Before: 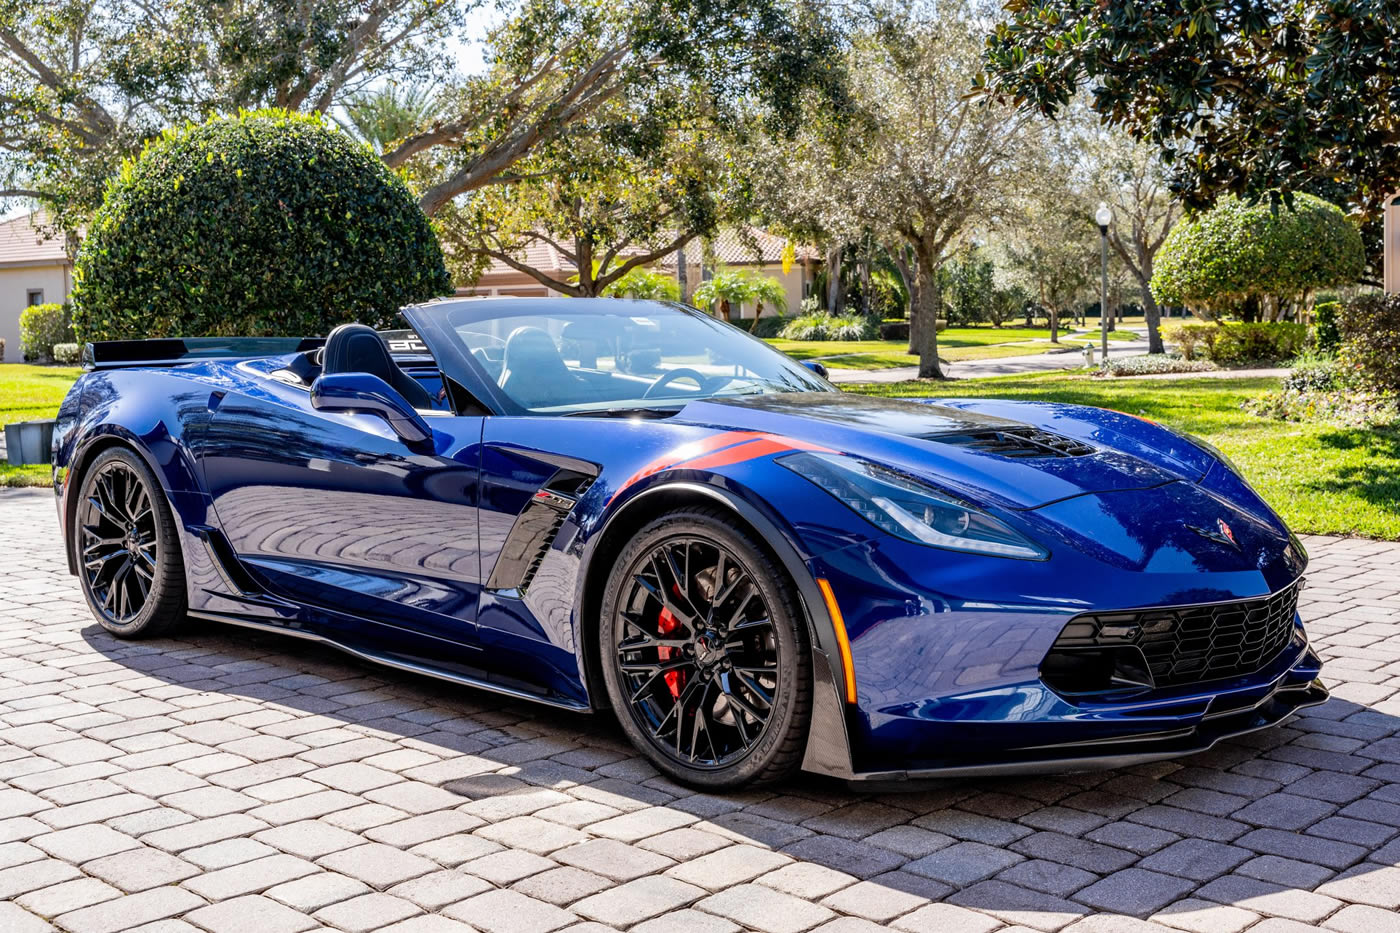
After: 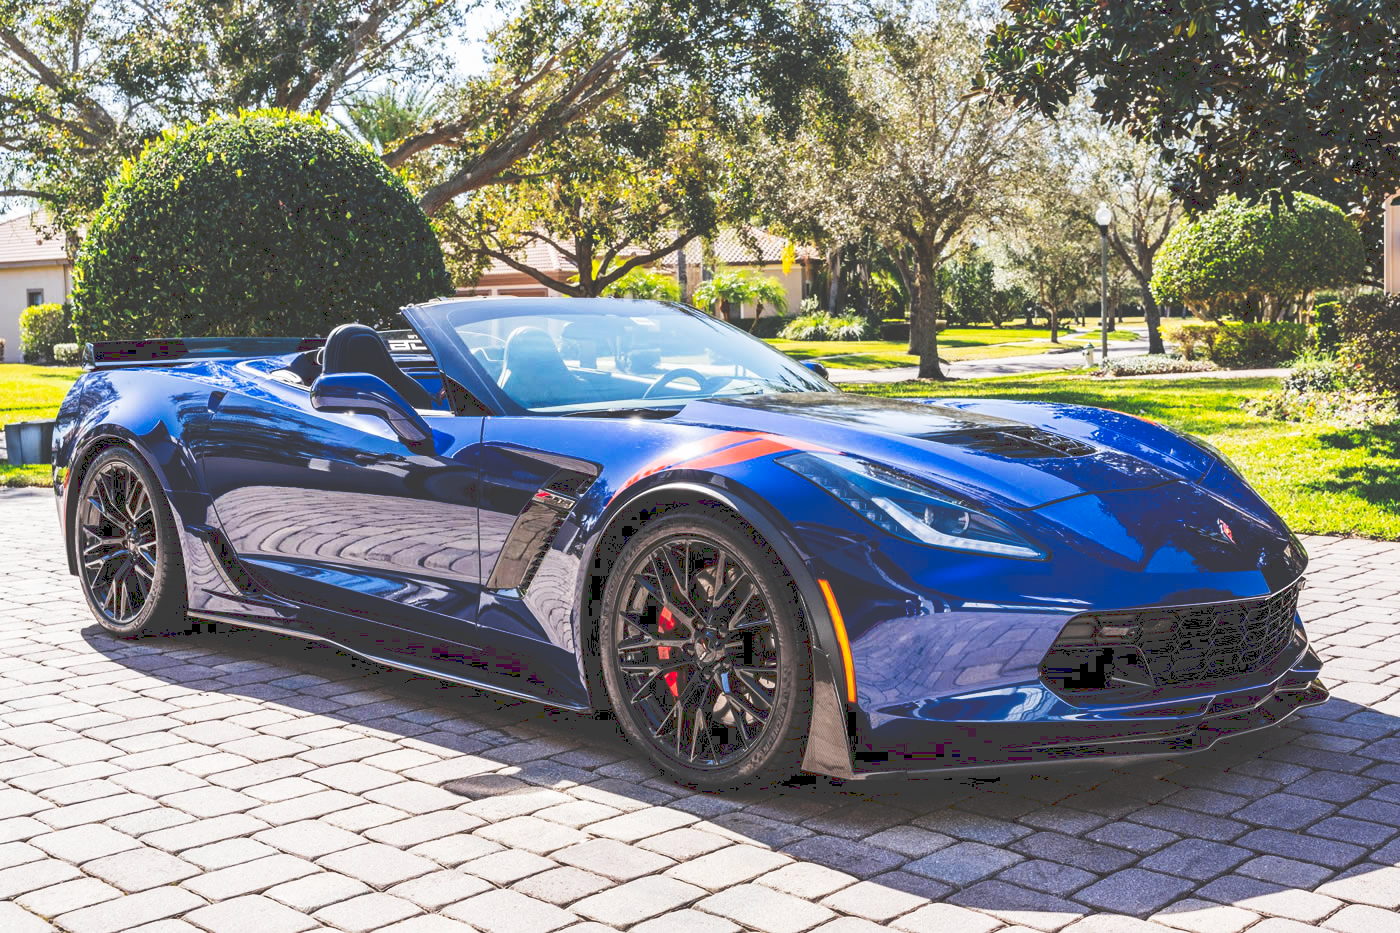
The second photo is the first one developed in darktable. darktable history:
tone curve: curves: ch0 [(0, 0) (0.003, 0.24) (0.011, 0.24) (0.025, 0.24) (0.044, 0.244) (0.069, 0.244) (0.1, 0.252) (0.136, 0.264) (0.177, 0.274) (0.224, 0.284) (0.277, 0.313) (0.335, 0.361) (0.399, 0.415) (0.468, 0.498) (0.543, 0.595) (0.623, 0.695) (0.709, 0.793) (0.801, 0.883) (0.898, 0.942) (1, 1)], preserve colors none
